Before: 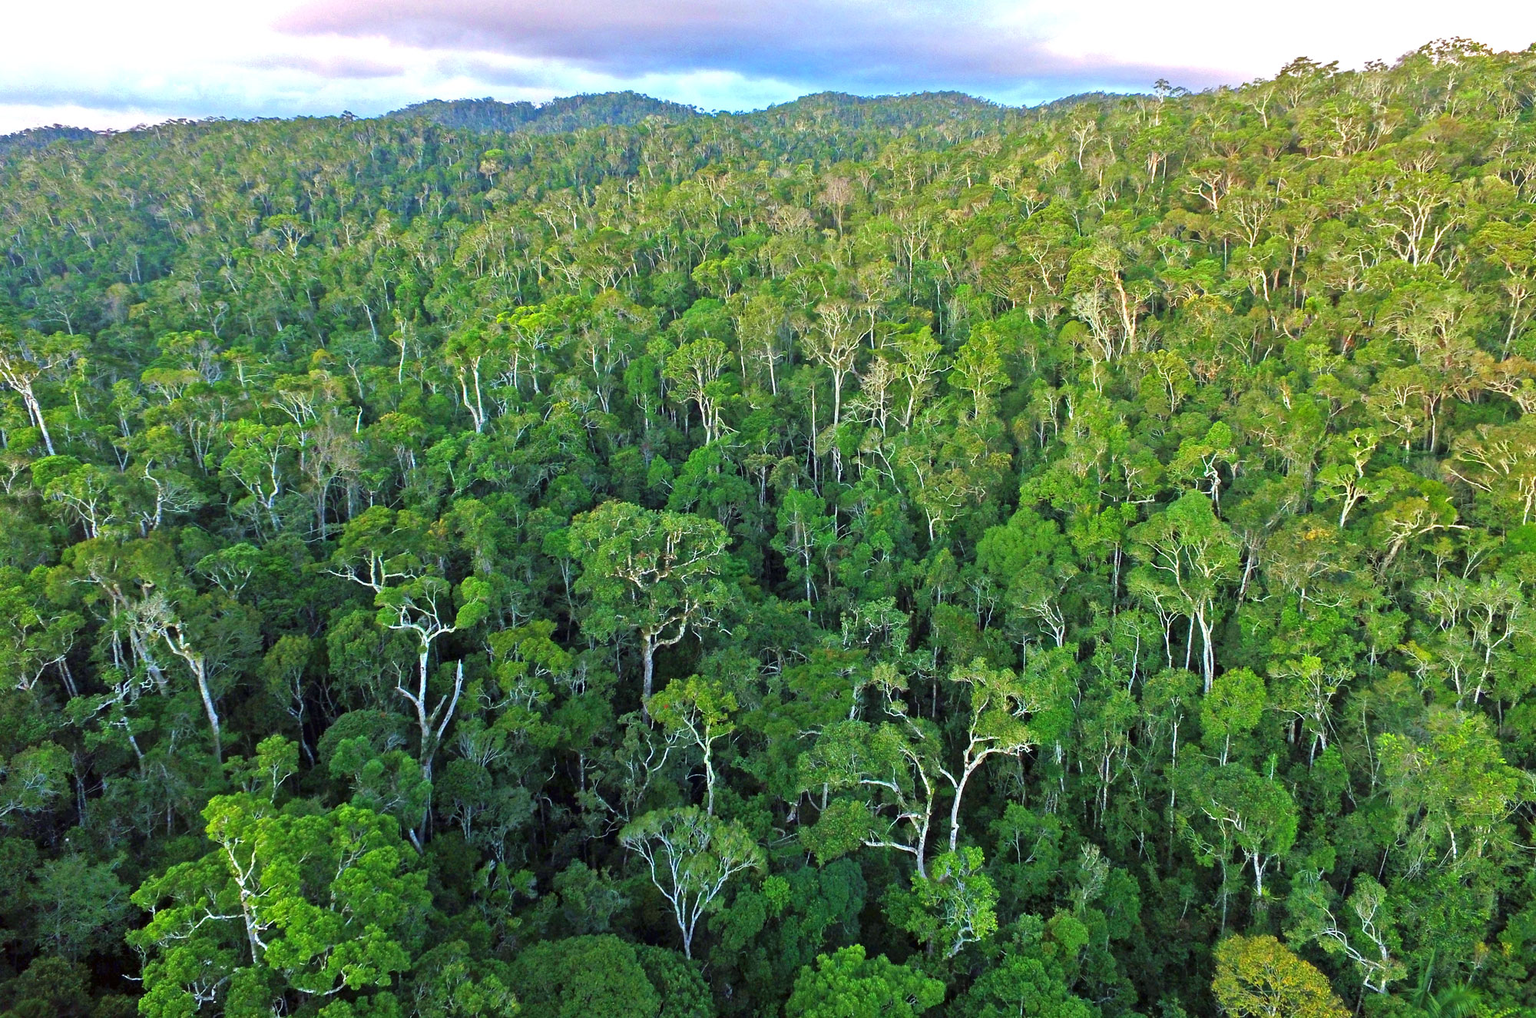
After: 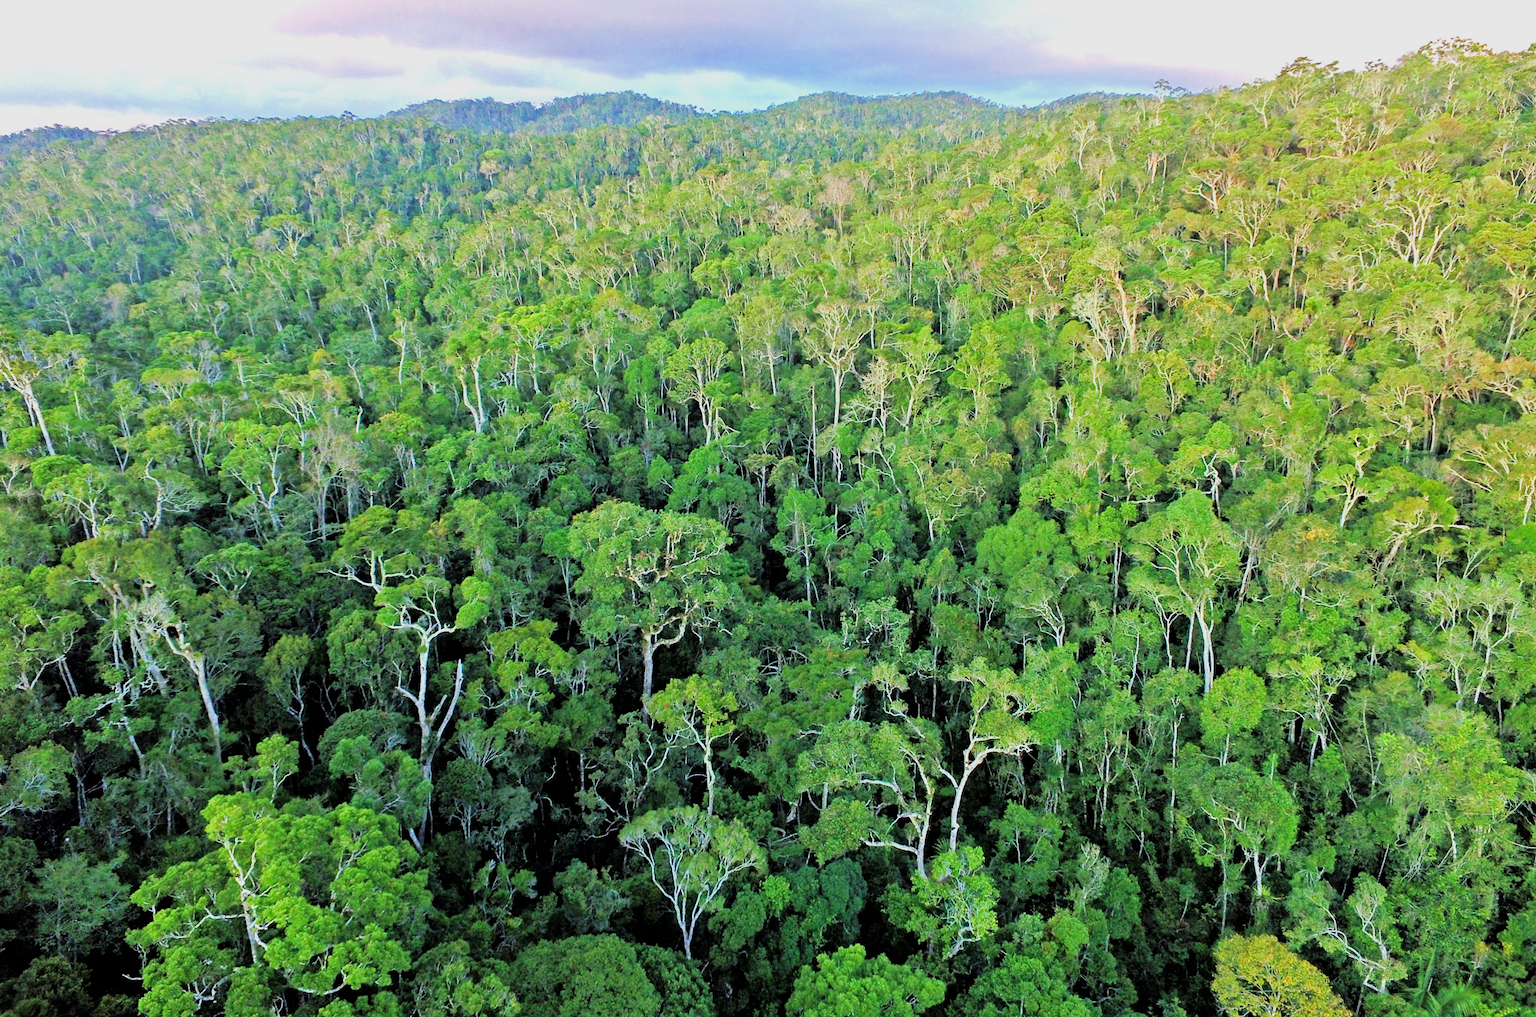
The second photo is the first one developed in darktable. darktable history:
filmic rgb: black relative exposure -4.14 EV, white relative exposure 5.1 EV, hardness 2.11, contrast 1.165
exposure: black level correction 0, exposure 0.7 EV, compensate exposure bias true, compensate highlight preservation false
